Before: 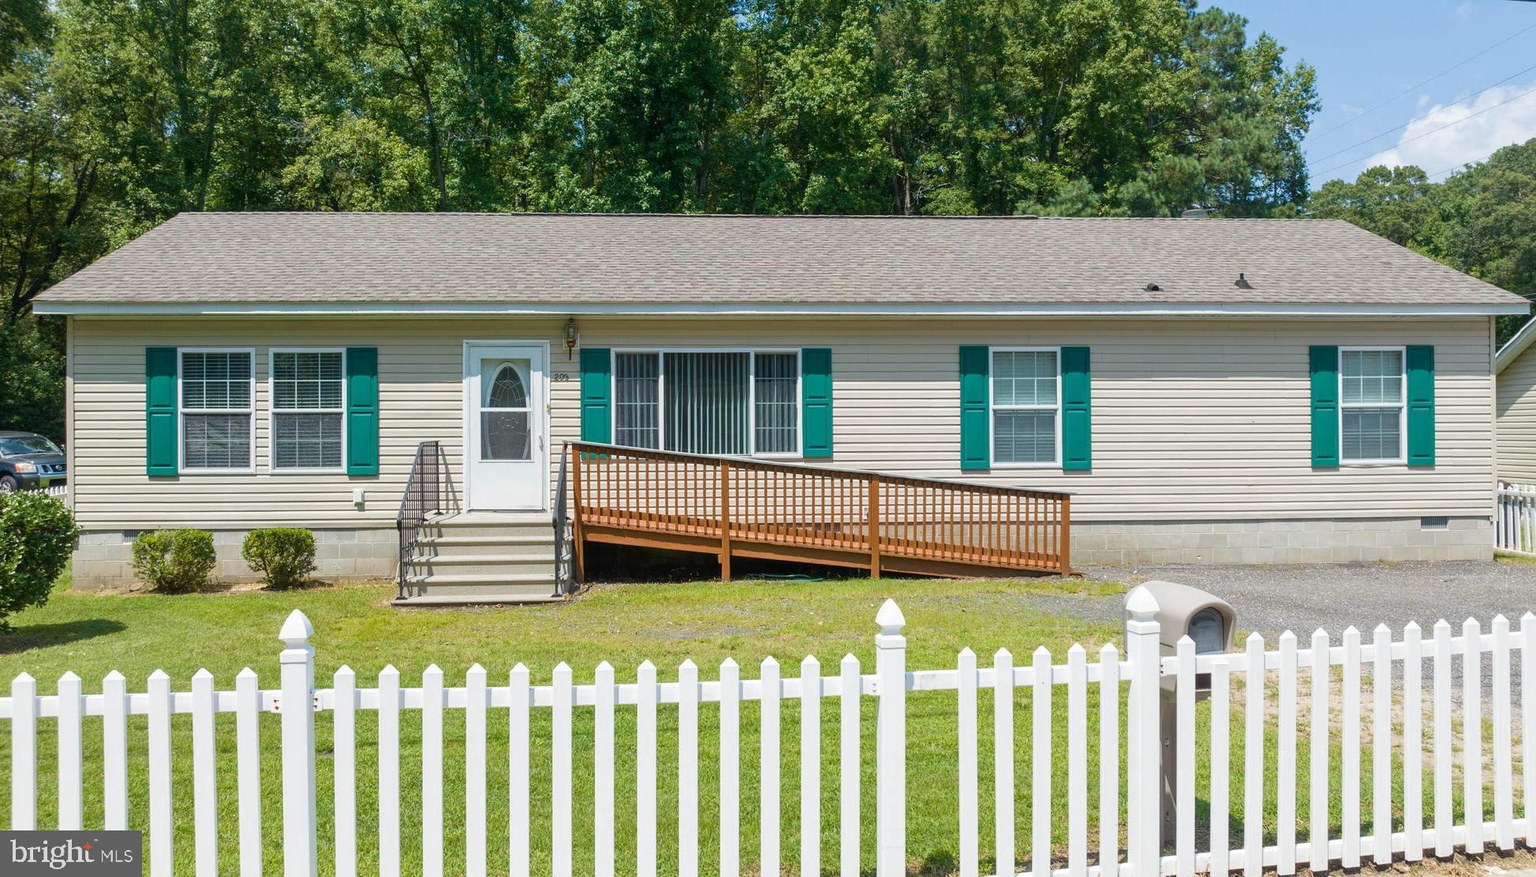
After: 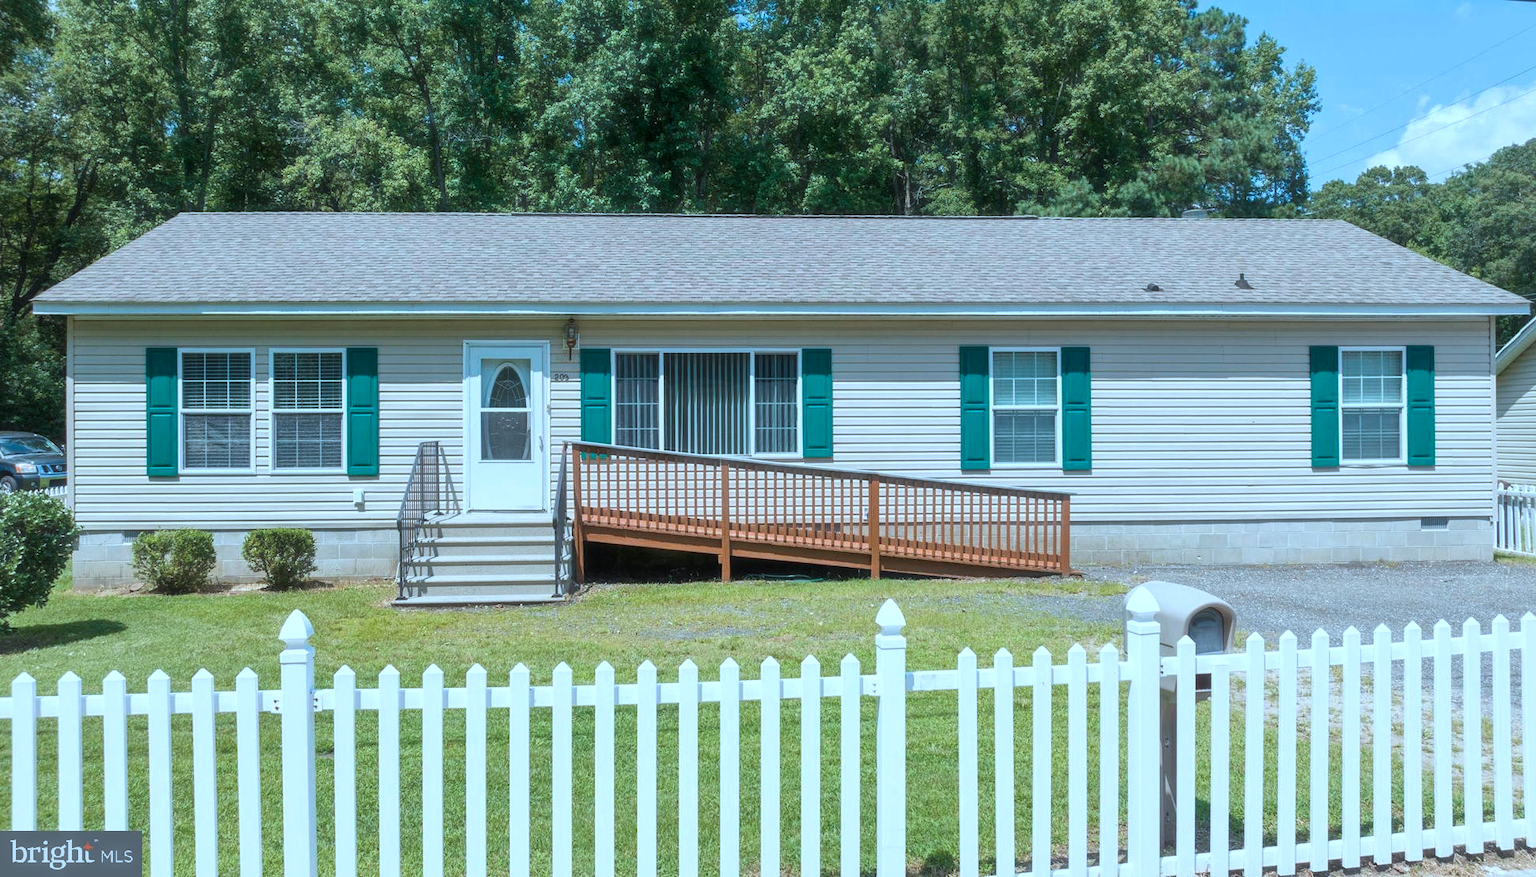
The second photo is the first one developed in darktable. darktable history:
color correction: highlights a* -9.35, highlights b* -23.15
local contrast: mode bilateral grid, contrast 20, coarseness 50, detail 120%, midtone range 0.2
haze removal: strength -0.1, adaptive false
